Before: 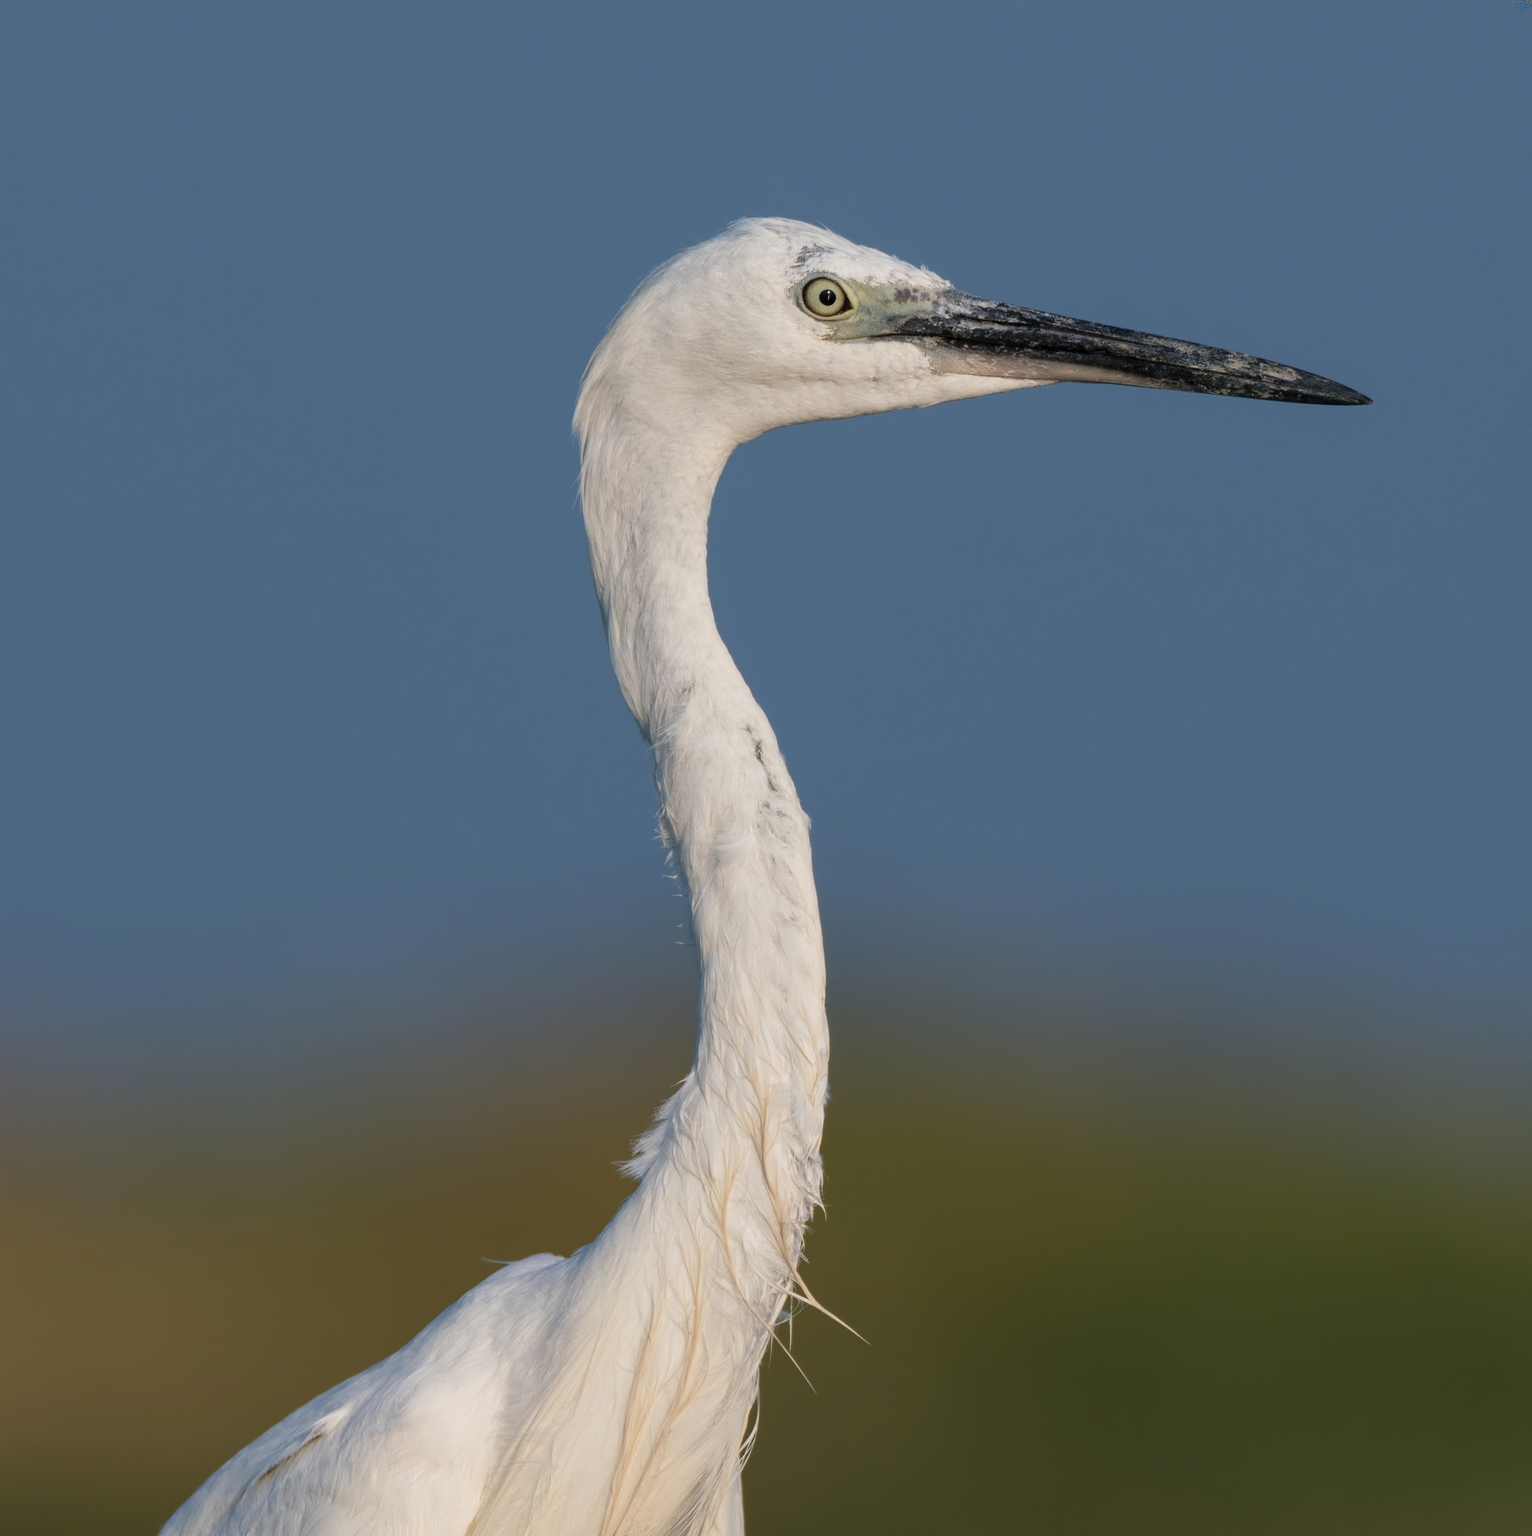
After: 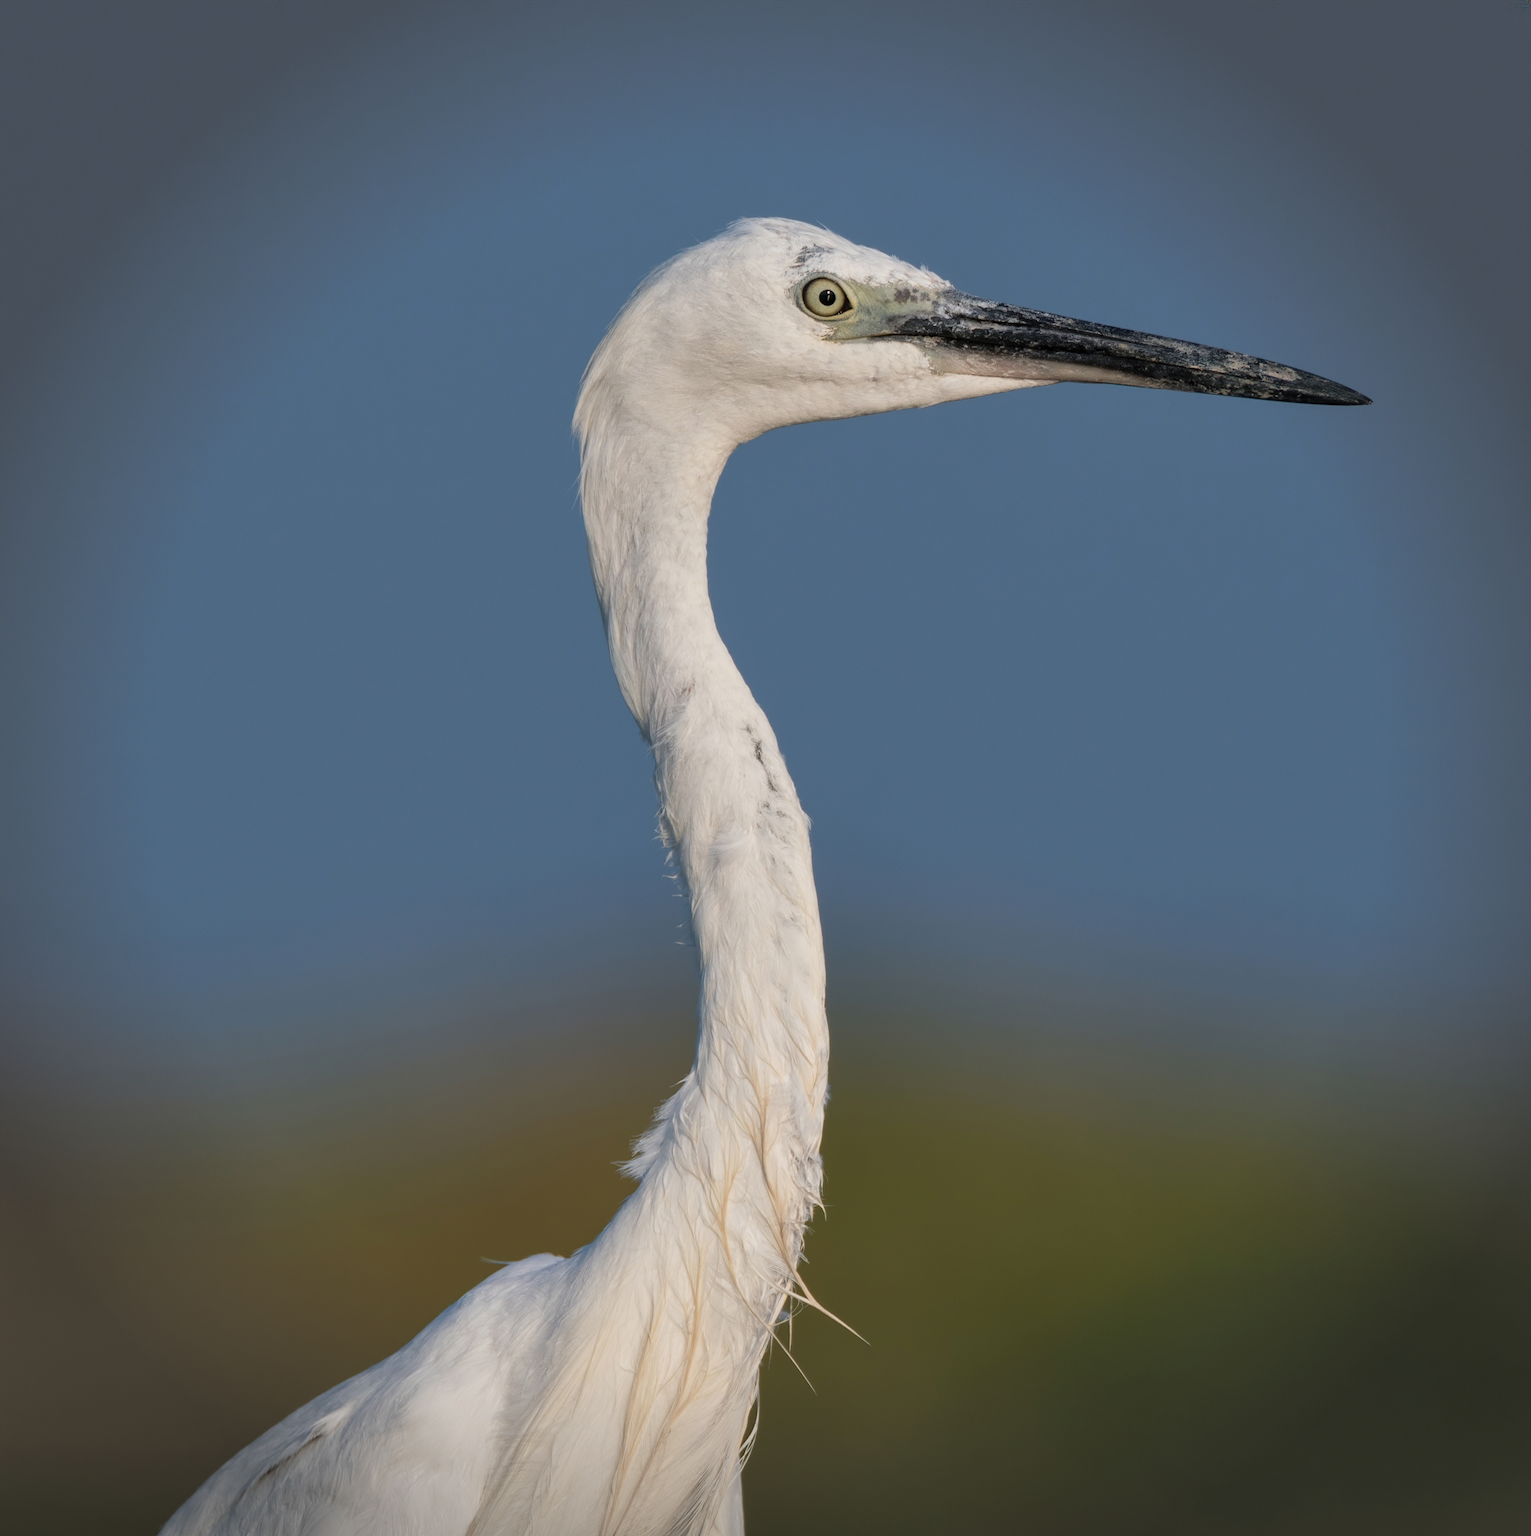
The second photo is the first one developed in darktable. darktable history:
shadows and highlights: shadows 37.27, highlights -28.18, soften with gaussian
vignetting: fall-off radius 31.48%, brightness -0.472
